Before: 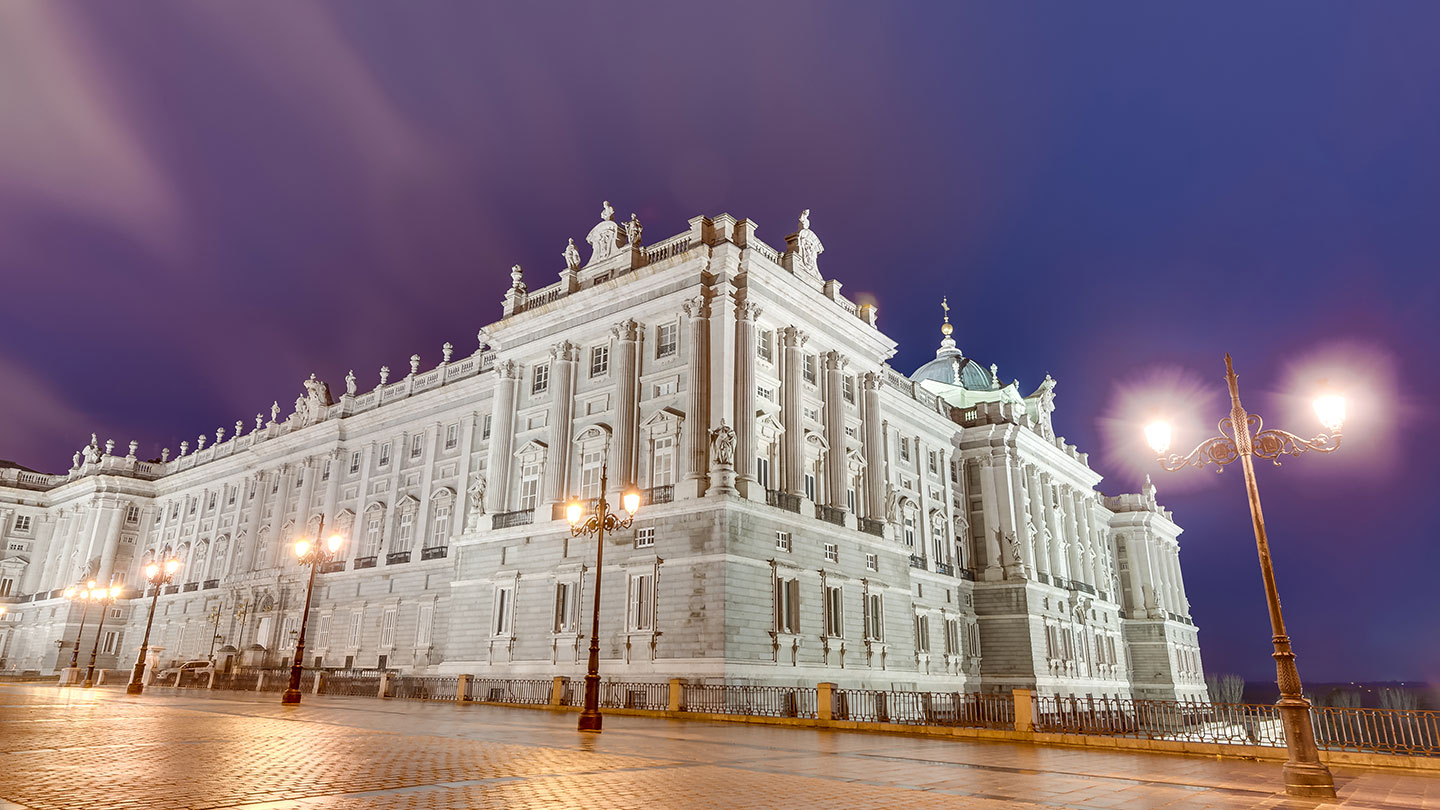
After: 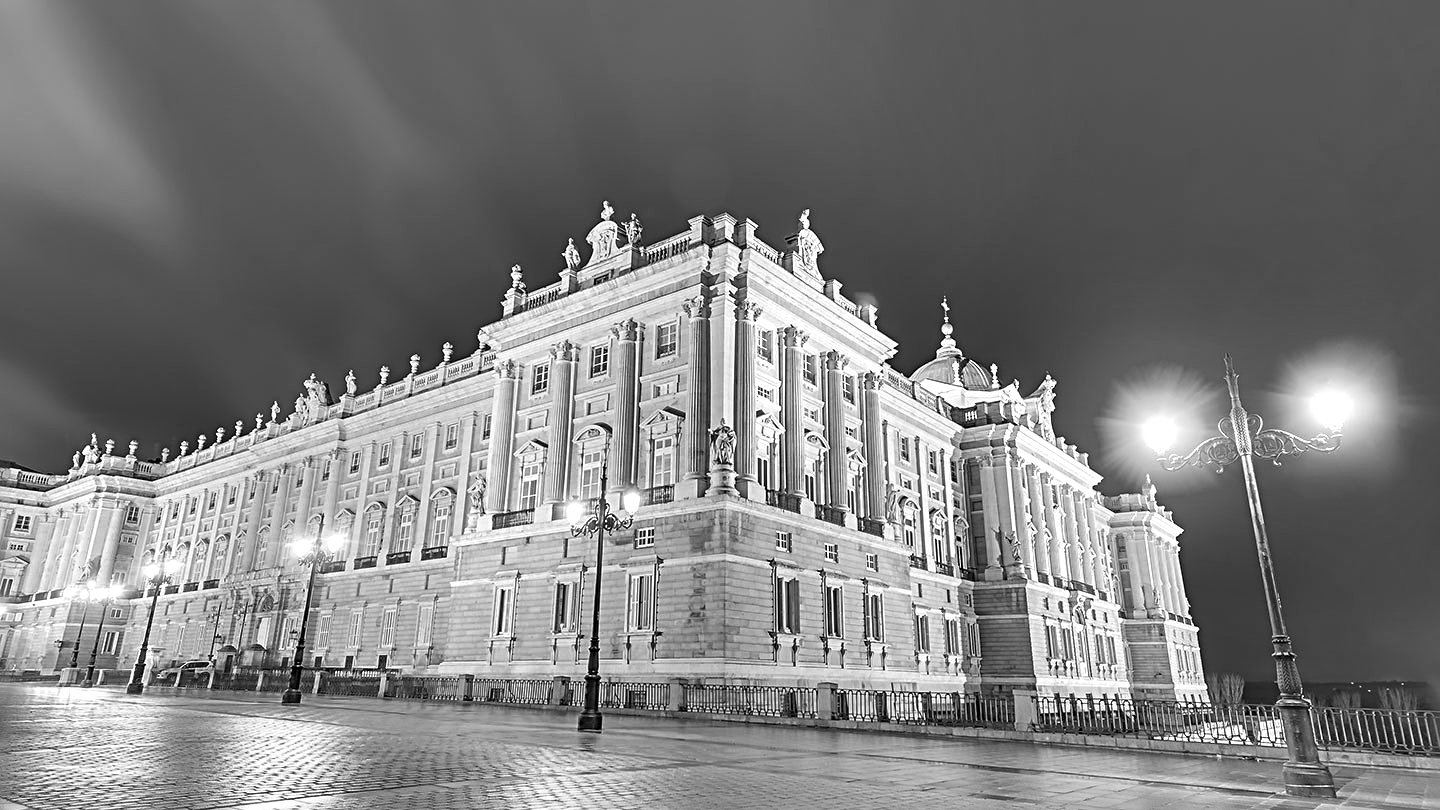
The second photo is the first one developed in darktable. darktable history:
sharpen: radius 4
monochrome: on, module defaults
exposure: exposure 0.207 EV, compensate highlight preservation false
shadows and highlights: shadows 40, highlights -54, highlights color adjustment 46%, low approximation 0.01, soften with gaussian
